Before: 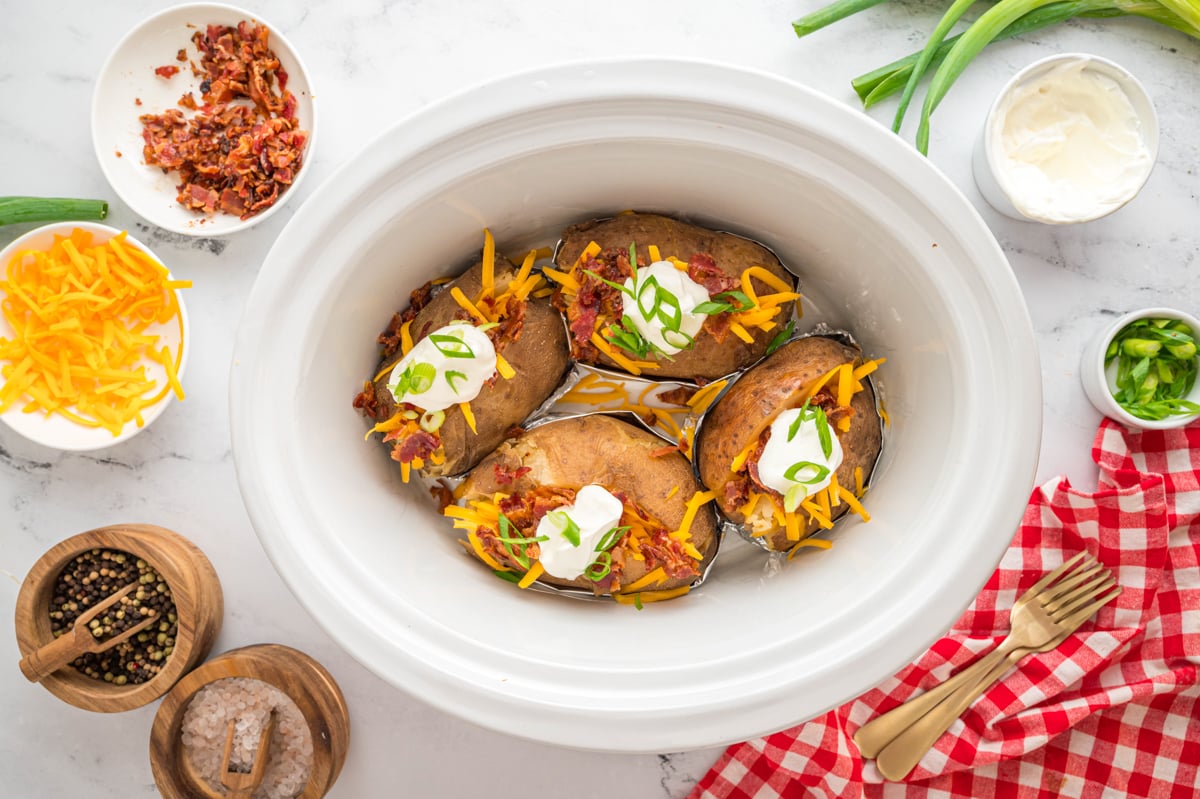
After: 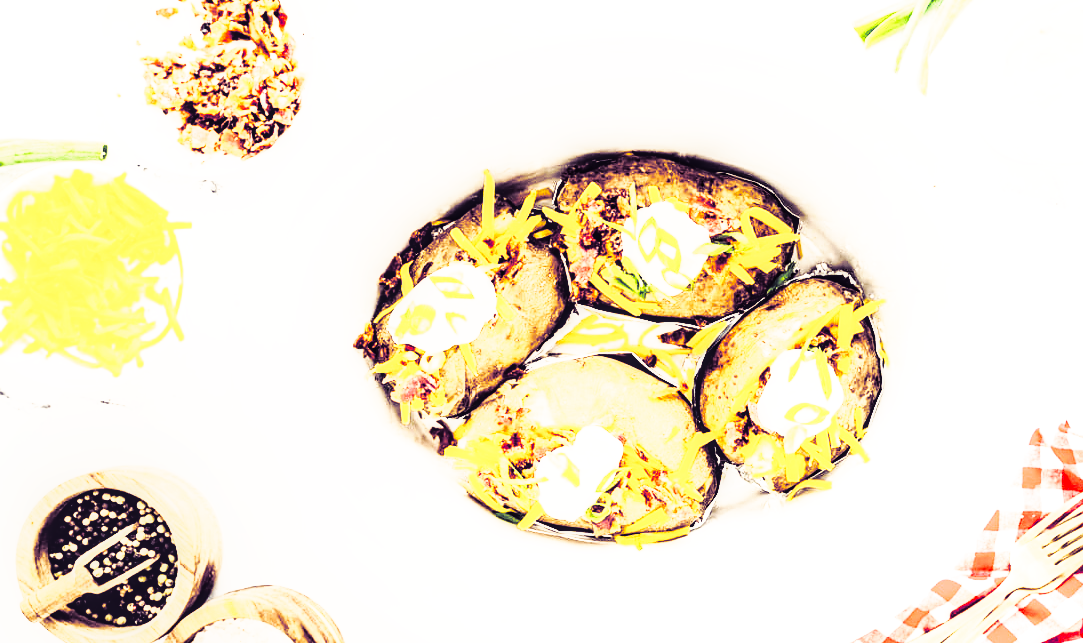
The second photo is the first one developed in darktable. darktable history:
local contrast: detail 130%
split-toning: shadows › hue 255.6°, shadows › saturation 0.66, highlights › hue 43.2°, highlights › saturation 0.68, balance -50.1
crop: top 7.49%, right 9.717%, bottom 11.943%
rgb curve: curves: ch0 [(0, 0) (0.21, 0.15) (0.24, 0.21) (0.5, 0.75) (0.75, 0.96) (0.89, 0.99) (1, 1)]; ch1 [(0, 0.02) (0.21, 0.13) (0.25, 0.2) (0.5, 0.67) (0.75, 0.9) (0.89, 0.97) (1, 1)]; ch2 [(0, 0.02) (0.21, 0.13) (0.25, 0.2) (0.5, 0.67) (0.75, 0.9) (0.89, 0.97) (1, 1)], compensate middle gray true
base curve: curves: ch0 [(0, 0) (0.007, 0.004) (0.027, 0.03) (0.046, 0.07) (0.207, 0.54) (0.442, 0.872) (0.673, 0.972) (1, 1)], preserve colors none
tone equalizer: -8 EV -1.08 EV, -7 EV -1.01 EV, -6 EV -0.867 EV, -5 EV -0.578 EV, -3 EV 0.578 EV, -2 EV 0.867 EV, -1 EV 1.01 EV, +0 EV 1.08 EV, edges refinement/feathering 500, mask exposure compensation -1.57 EV, preserve details no
